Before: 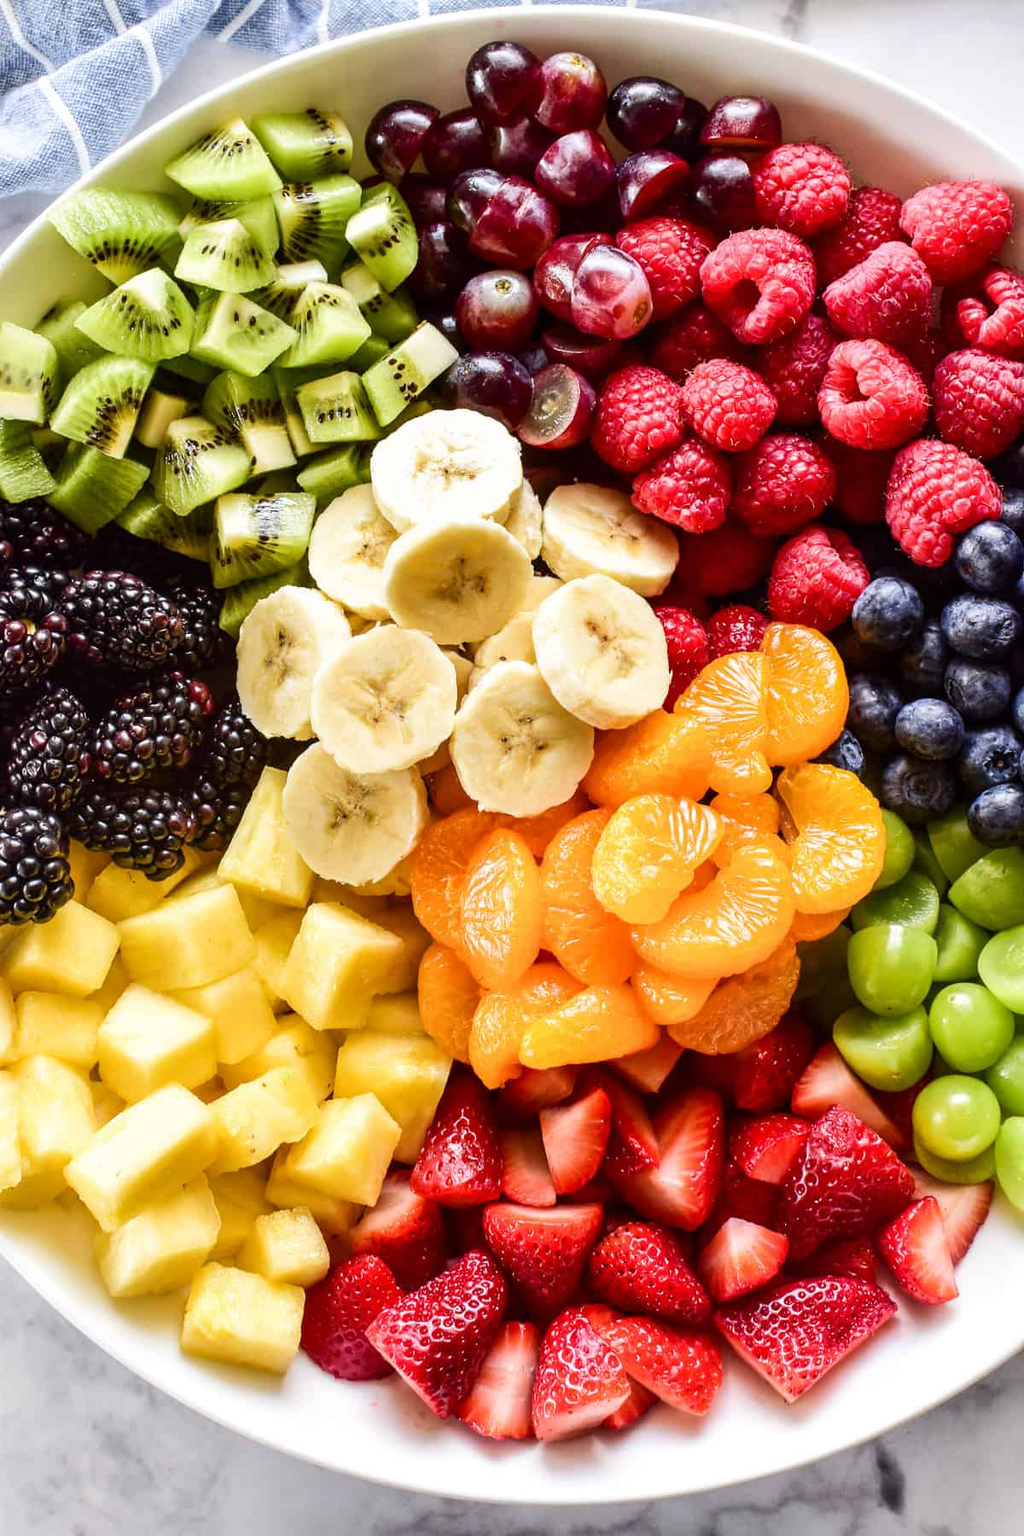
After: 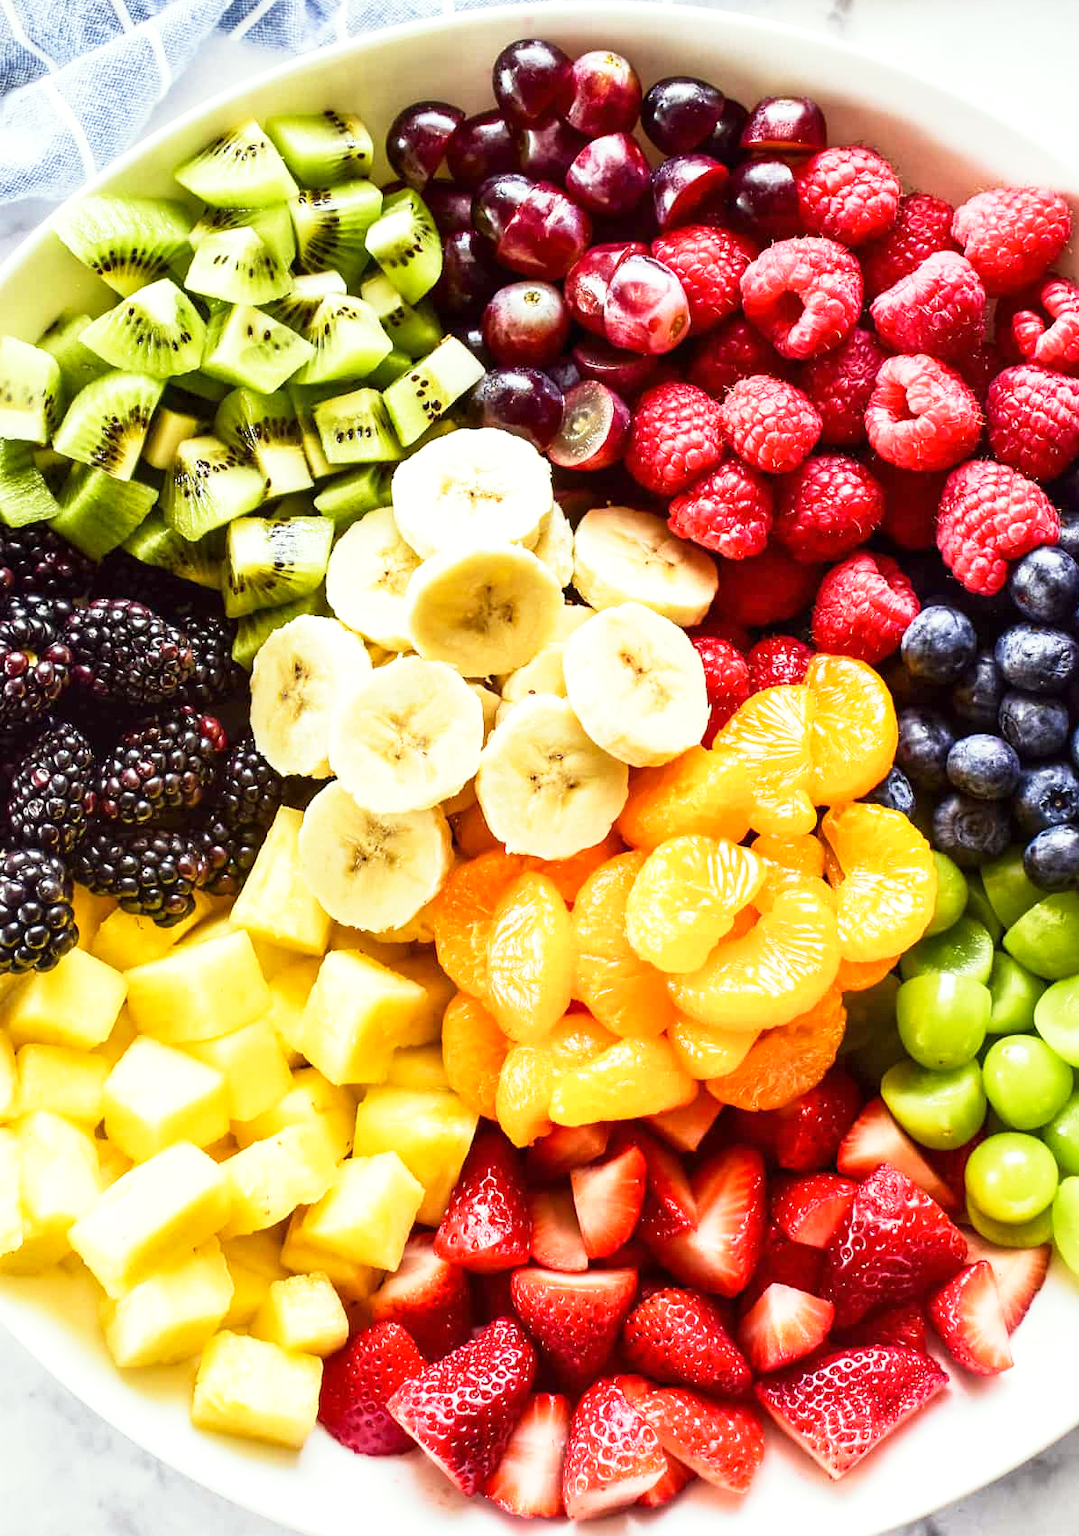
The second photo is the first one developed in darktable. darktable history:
exposure: exposure 0.202 EV, compensate highlight preservation false
crop: top 0.325%, right 0.259%, bottom 5.066%
base curve: curves: ch0 [(0, 0) (0.579, 0.807) (1, 1)], preserve colors none
color correction: highlights a* -2.54, highlights b* 2.37
